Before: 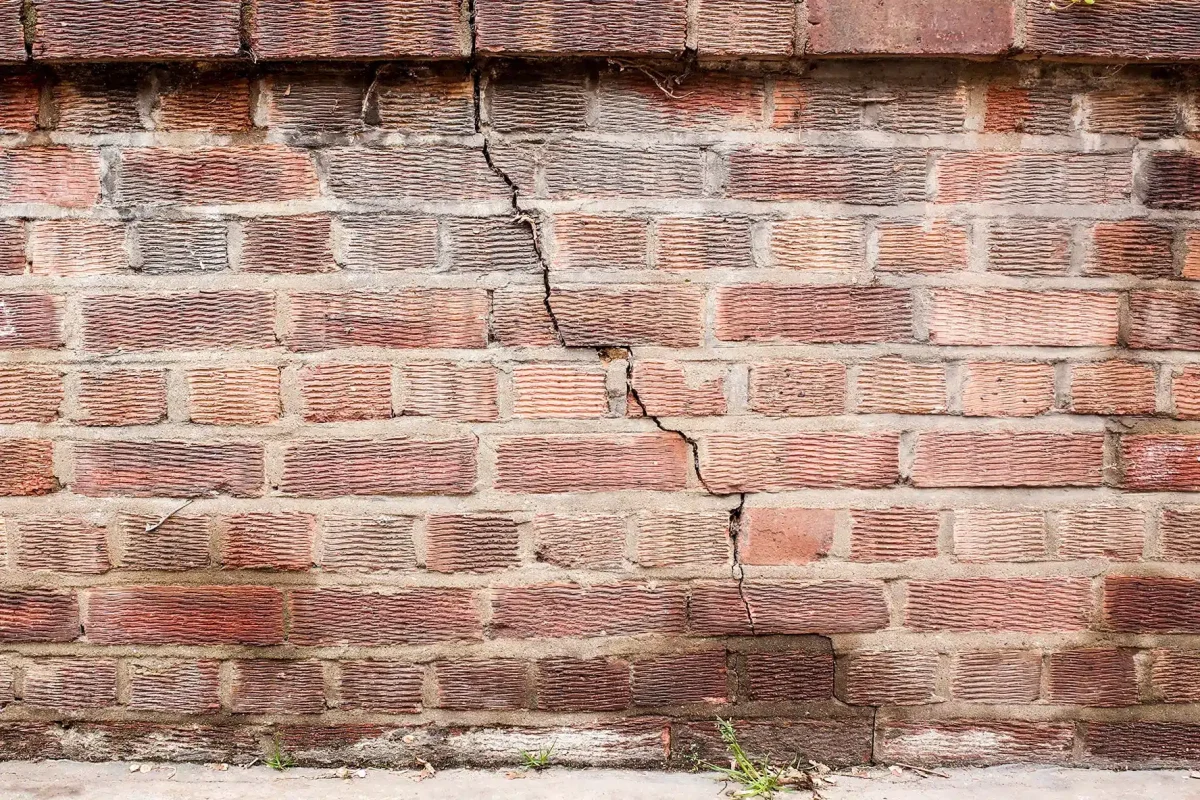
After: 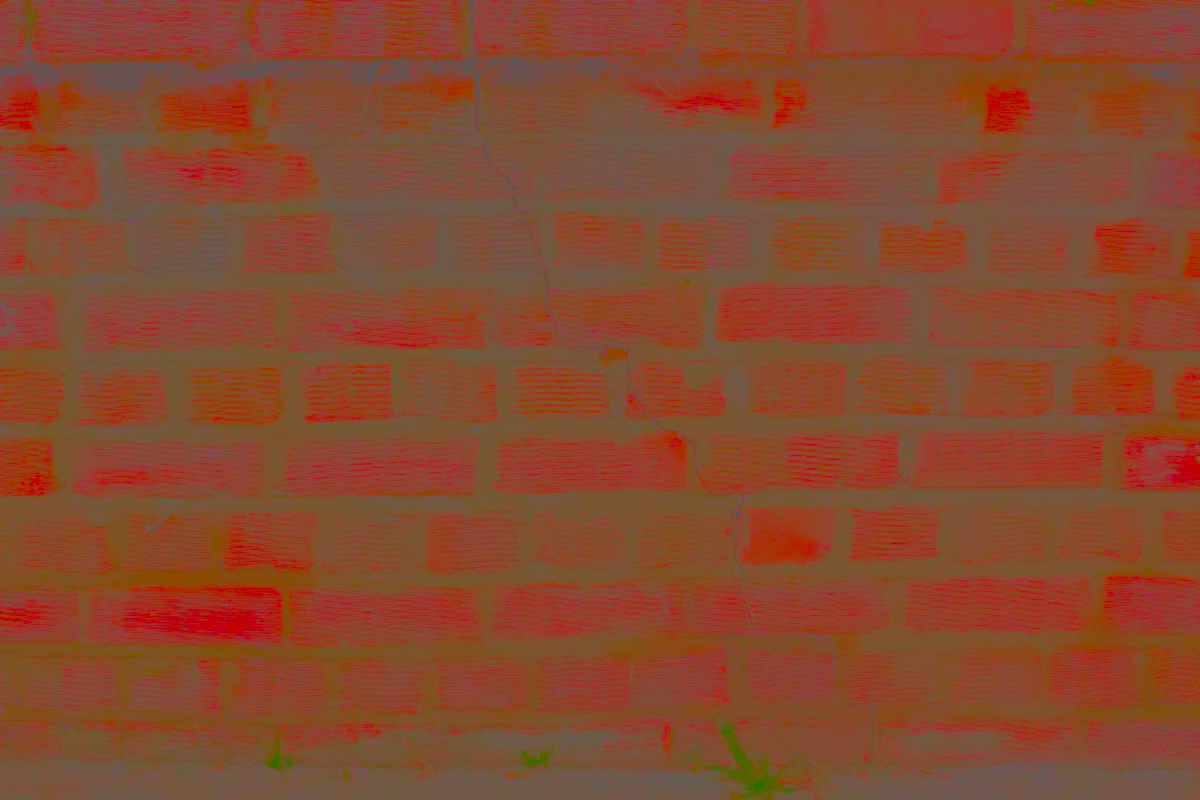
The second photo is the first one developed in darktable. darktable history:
tone curve: curves: ch0 [(0, 0) (0.003, 0.001) (0.011, 0.005) (0.025, 0.01) (0.044, 0.019) (0.069, 0.029) (0.1, 0.042) (0.136, 0.078) (0.177, 0.129) (0.224, 0.182) (0.277, 0.246) (0.335, 0.318) (0.399, 0.396) (0.468, 0.481) (0.543, 0.573) (0.623, 0.672) (0.709, 0.777) (0.801, 0.881) (0.898, 0.975) (1, 1)], preserve colors none
velvia: on, module defaults
contrast brightness saturation: contrast -0.975, brightness -0.178, saturation 0.734
